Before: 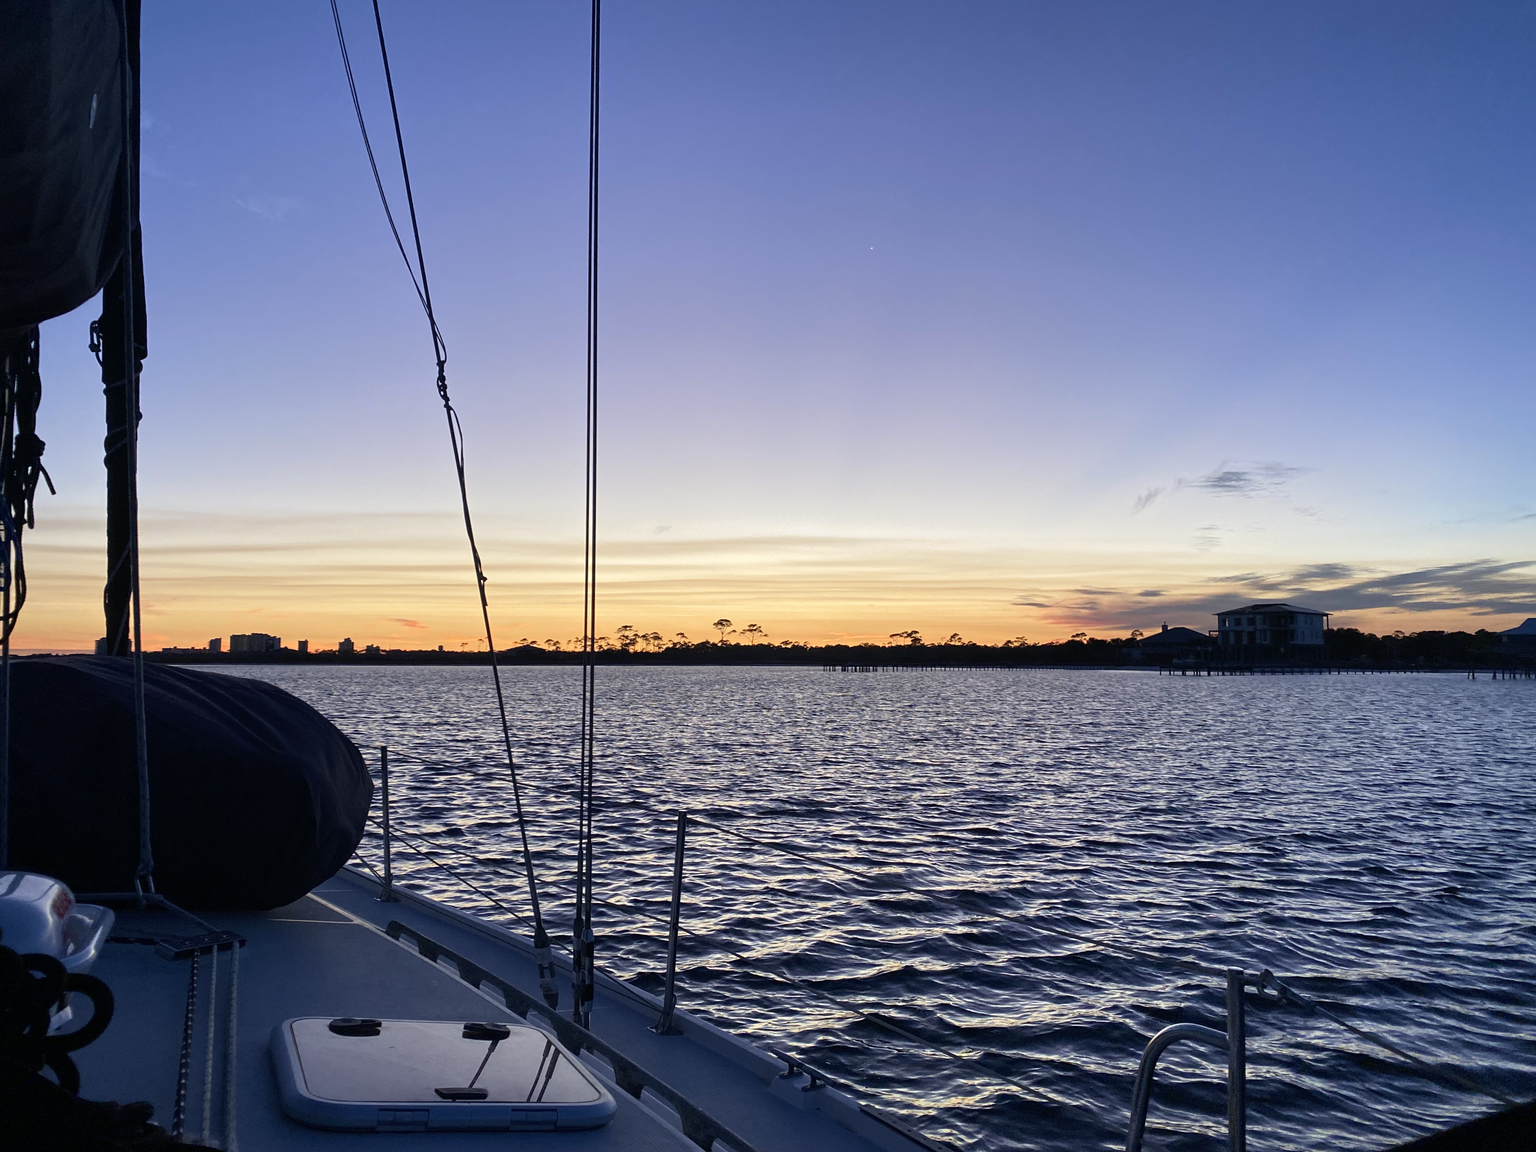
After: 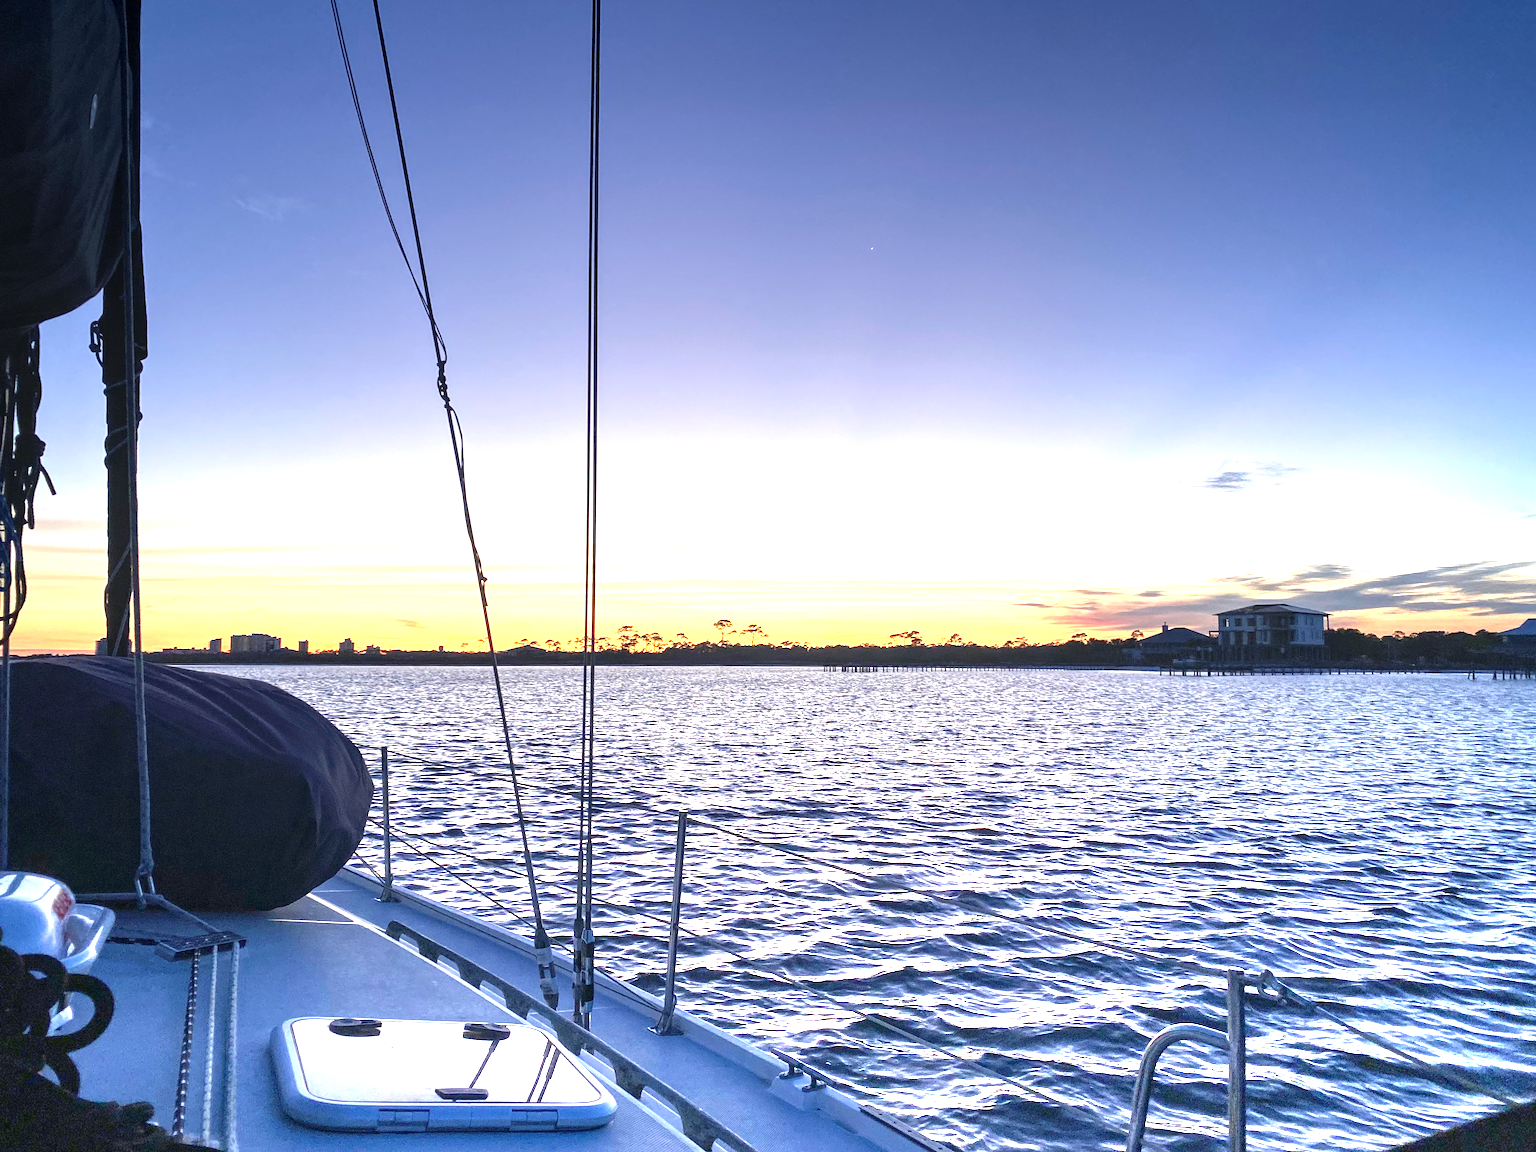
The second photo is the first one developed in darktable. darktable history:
local contrast: on, module defaults
graduated density: density -3.9 EV
